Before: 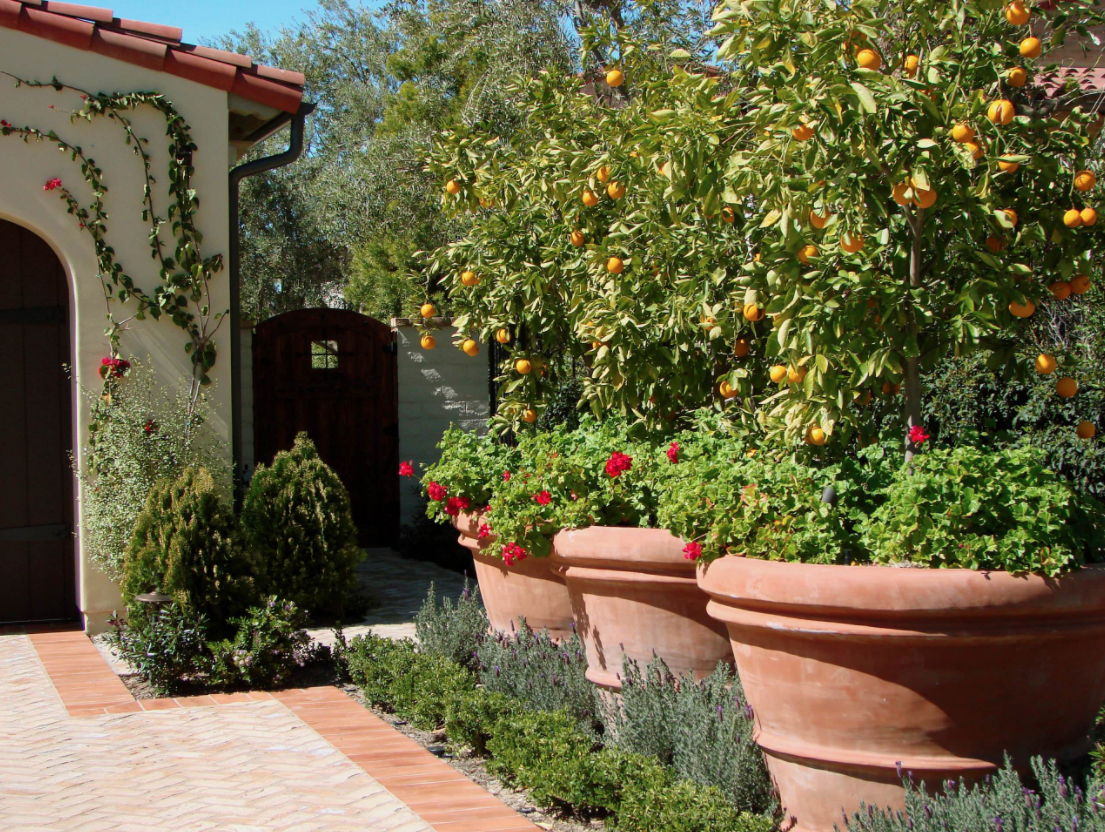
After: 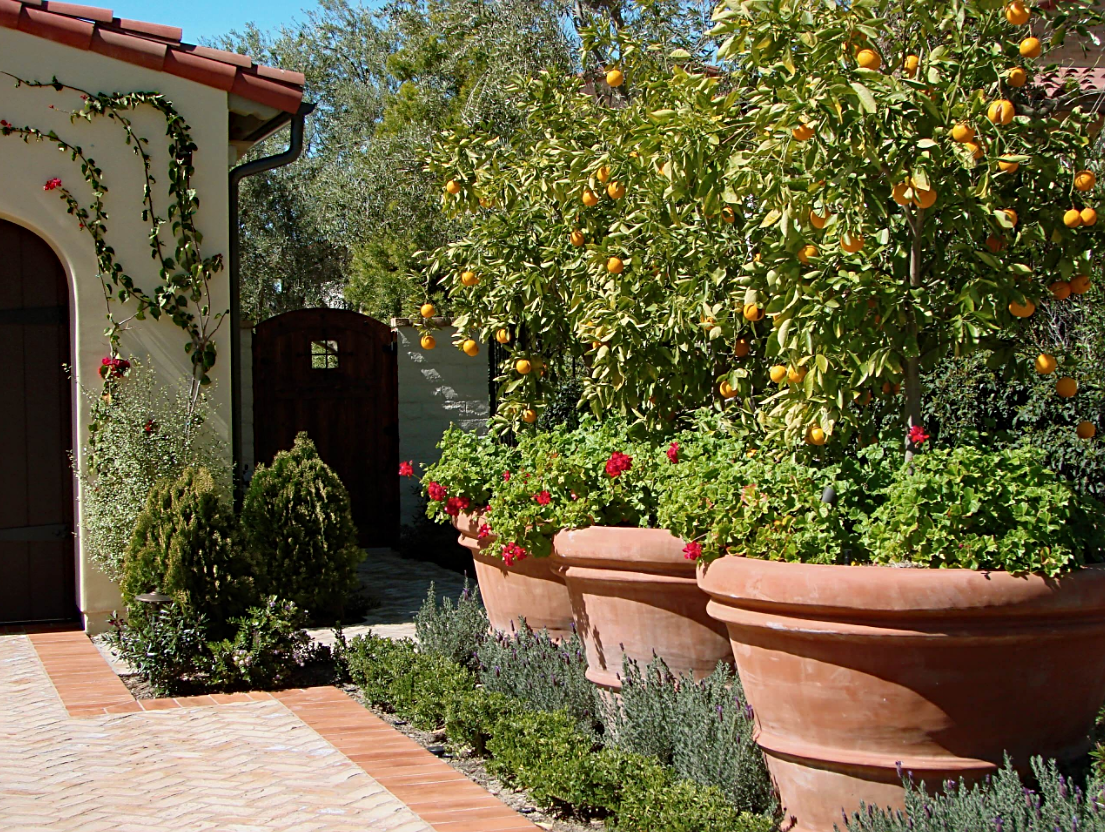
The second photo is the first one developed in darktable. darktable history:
contrast brightness saturation: saturation -0.05
sharpen: on, module defaults
haze removal: adaptive false
